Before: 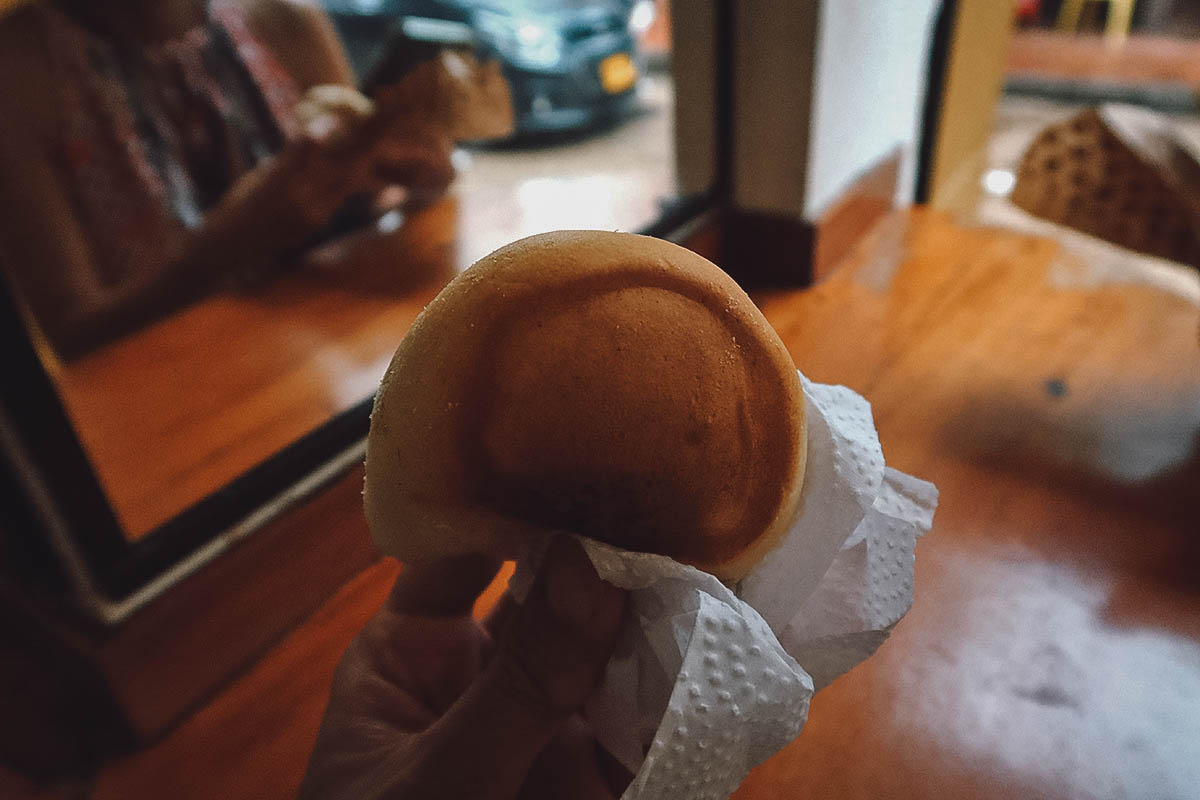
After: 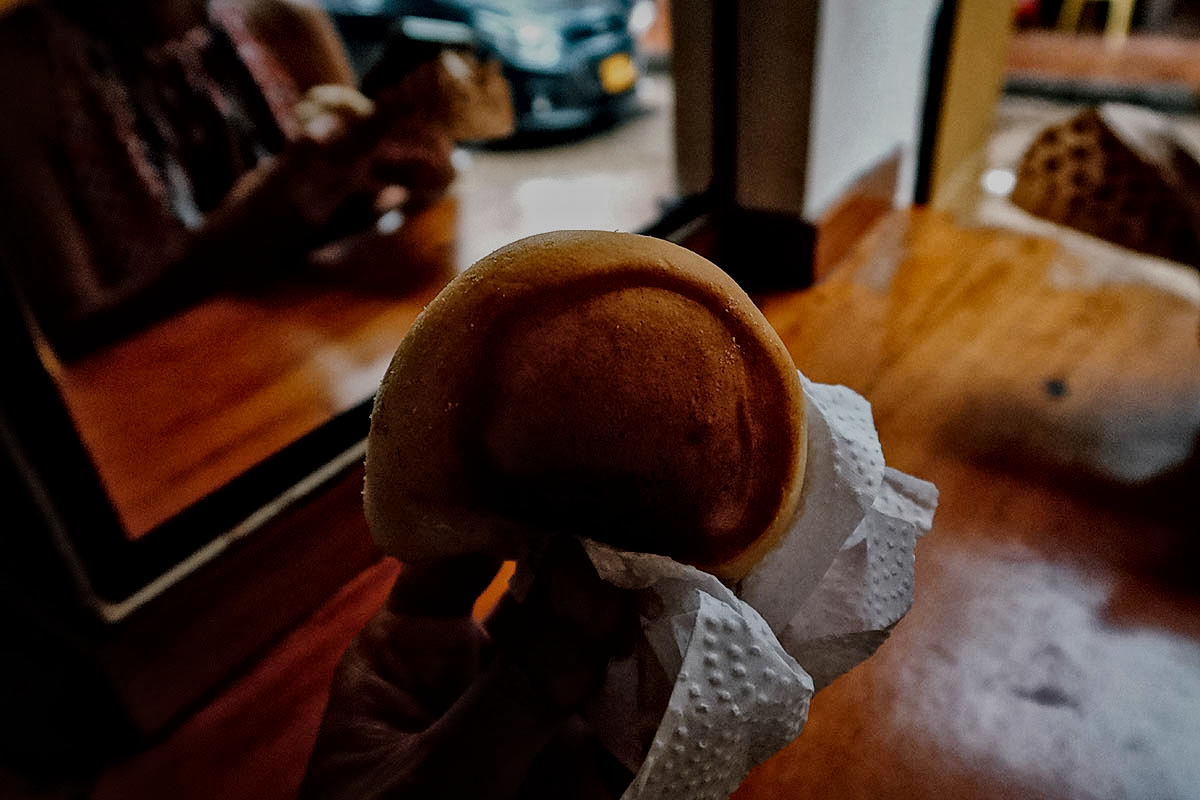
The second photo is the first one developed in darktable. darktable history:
filmic rgb: middle gray luminance 29%, black relative exposure -10.3 EV, white relative exposure 5.5 EV, threshold 6 EV, target black luminance 0%, hardness 3.95, latitude 2.04%, contrast 1.132, highlights saturation mix 5%, shadows ↔ highlights balance 15.11%, preserve chrominance no, color science v3 (2019), use custom middle-gray values true, iterations of high-quality reconstruction 0, enable highlight reconstruction true
local contrast: mode bilateral grid, contrast 20, coarseness 19, detail 163%, midtone range 0.2
